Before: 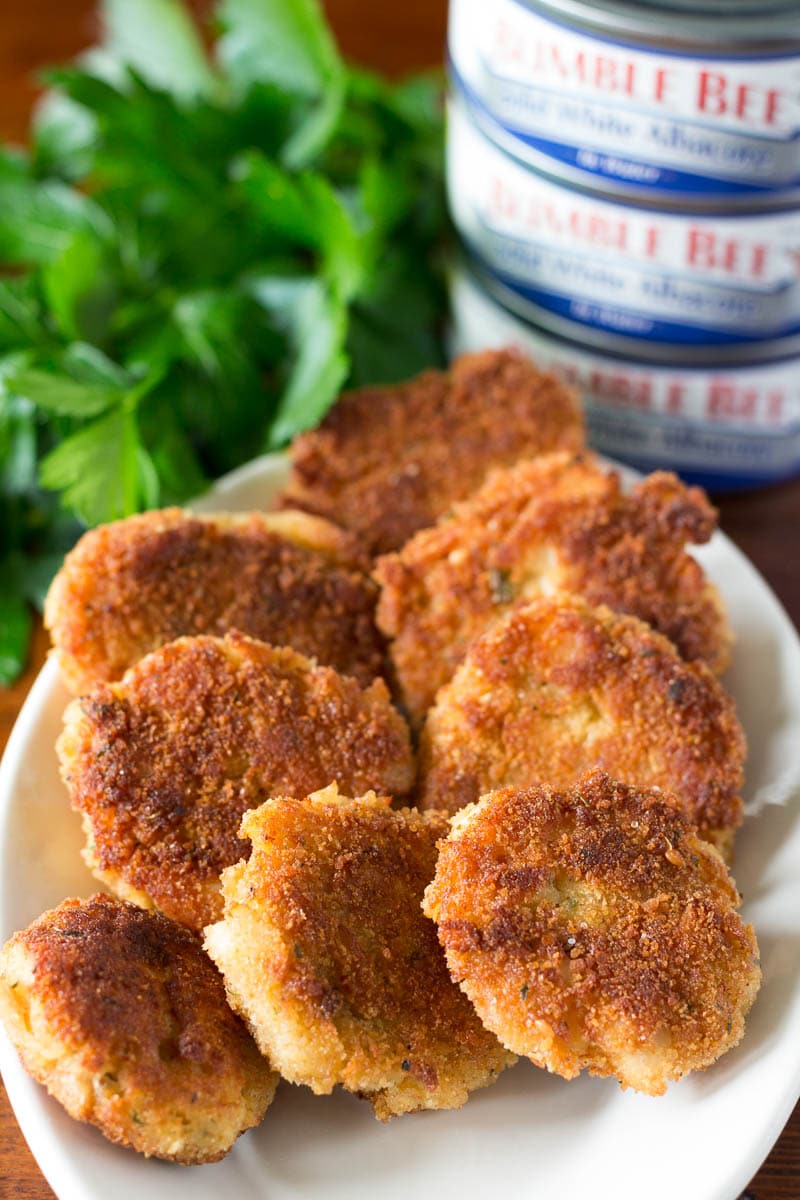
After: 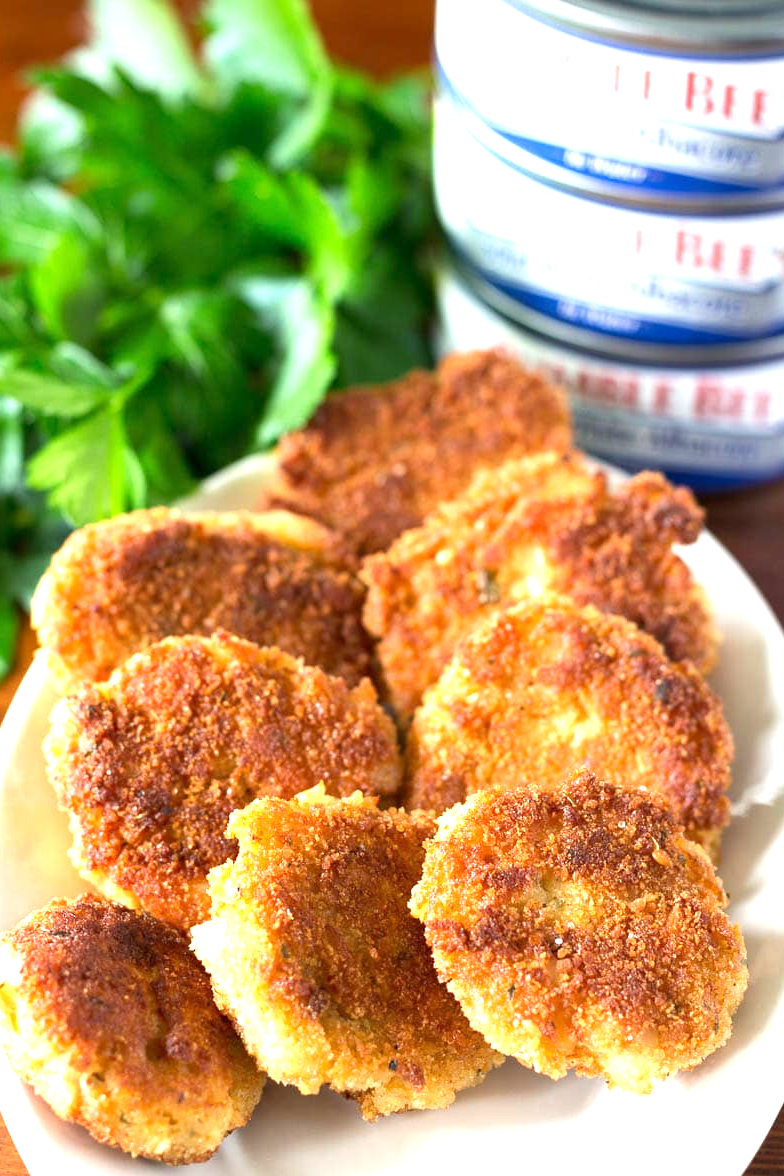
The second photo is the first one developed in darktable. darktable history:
exposure: exposure 1 EV, compensate exposure bias true, compensate highlight preservation false
crop: left 1.715%, right 0.28%, bottom 1.988%
